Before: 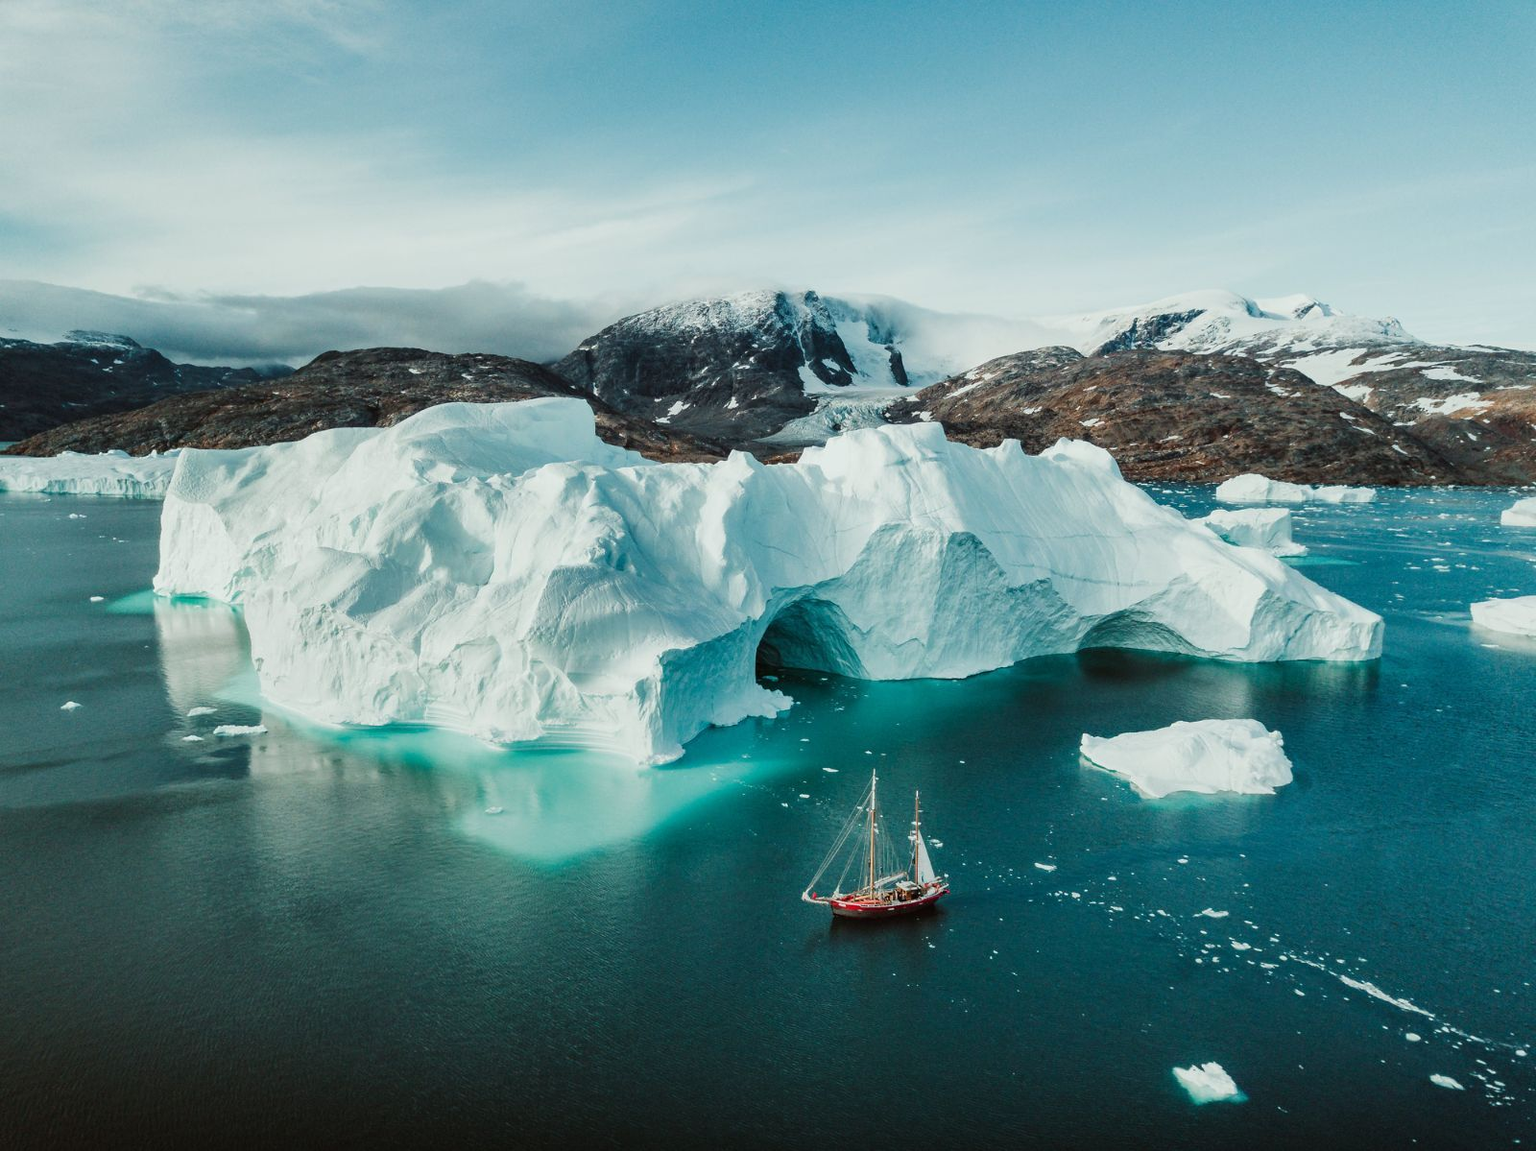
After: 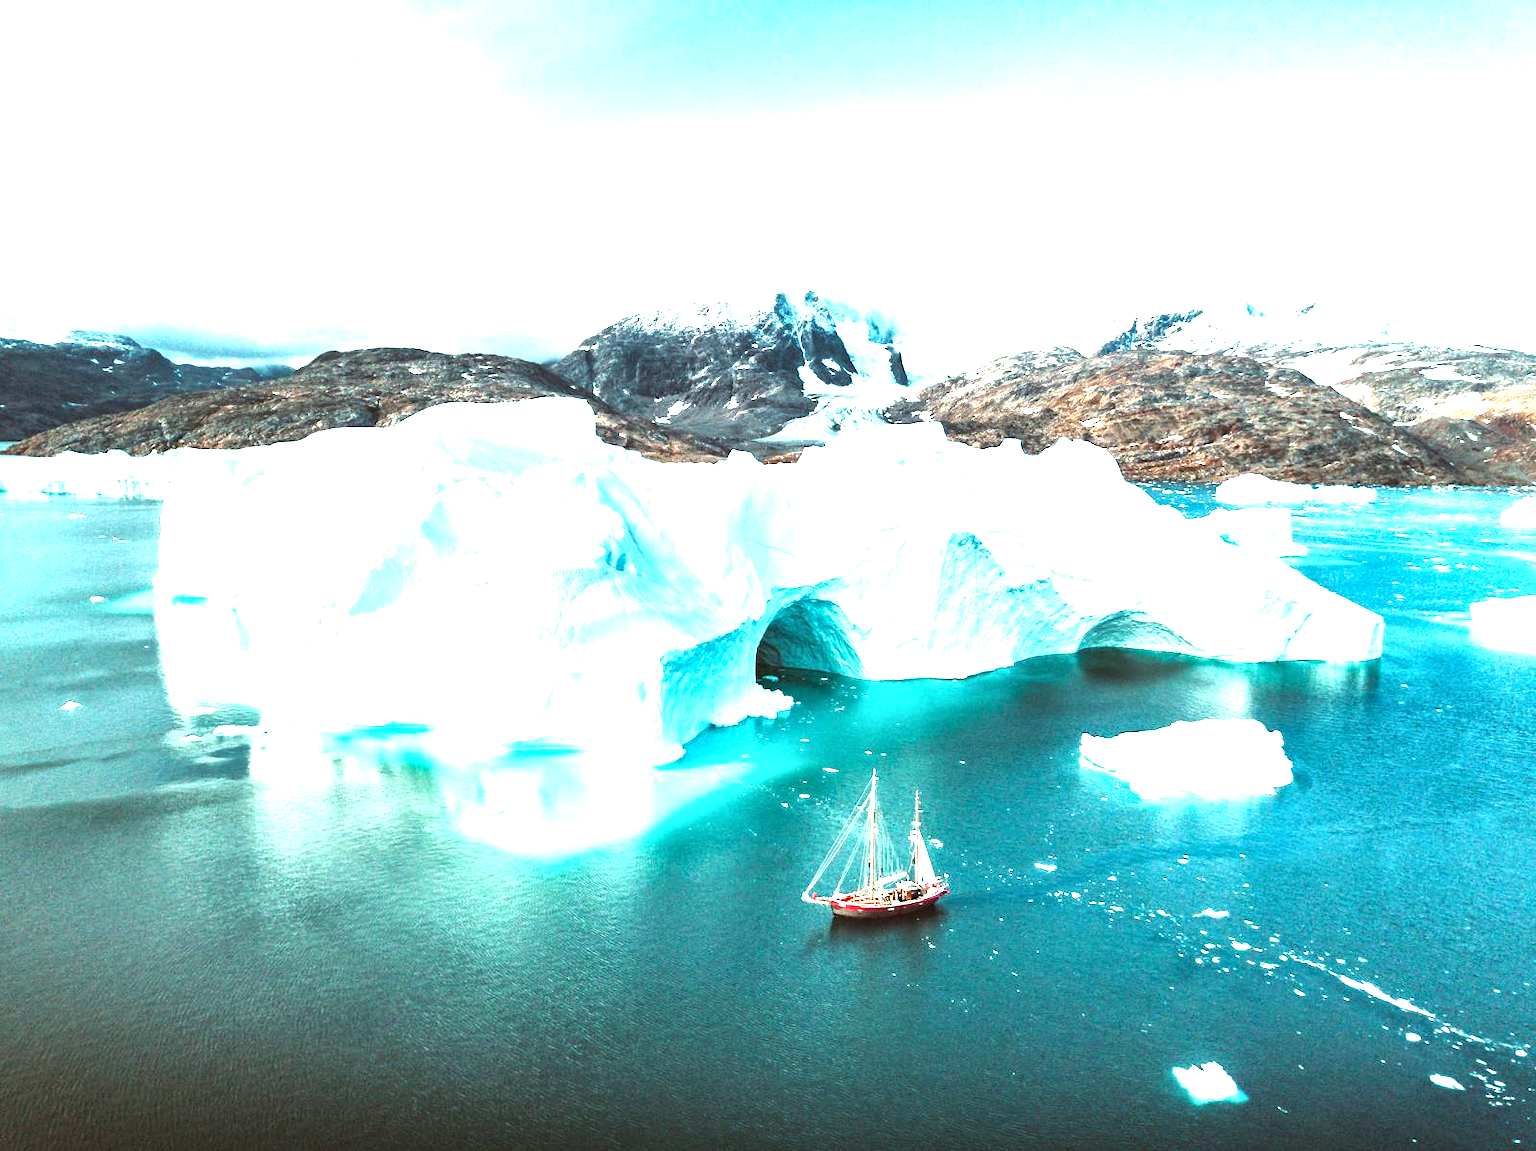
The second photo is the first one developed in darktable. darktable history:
exposure: black level correction 0, exposure 2.327 EV, compensate exposure bias true, compensate highlight preservation false
local contrast: mode bilateral grid, contrast 20, coarseness 50, detail 132%, midtone range 0.2
